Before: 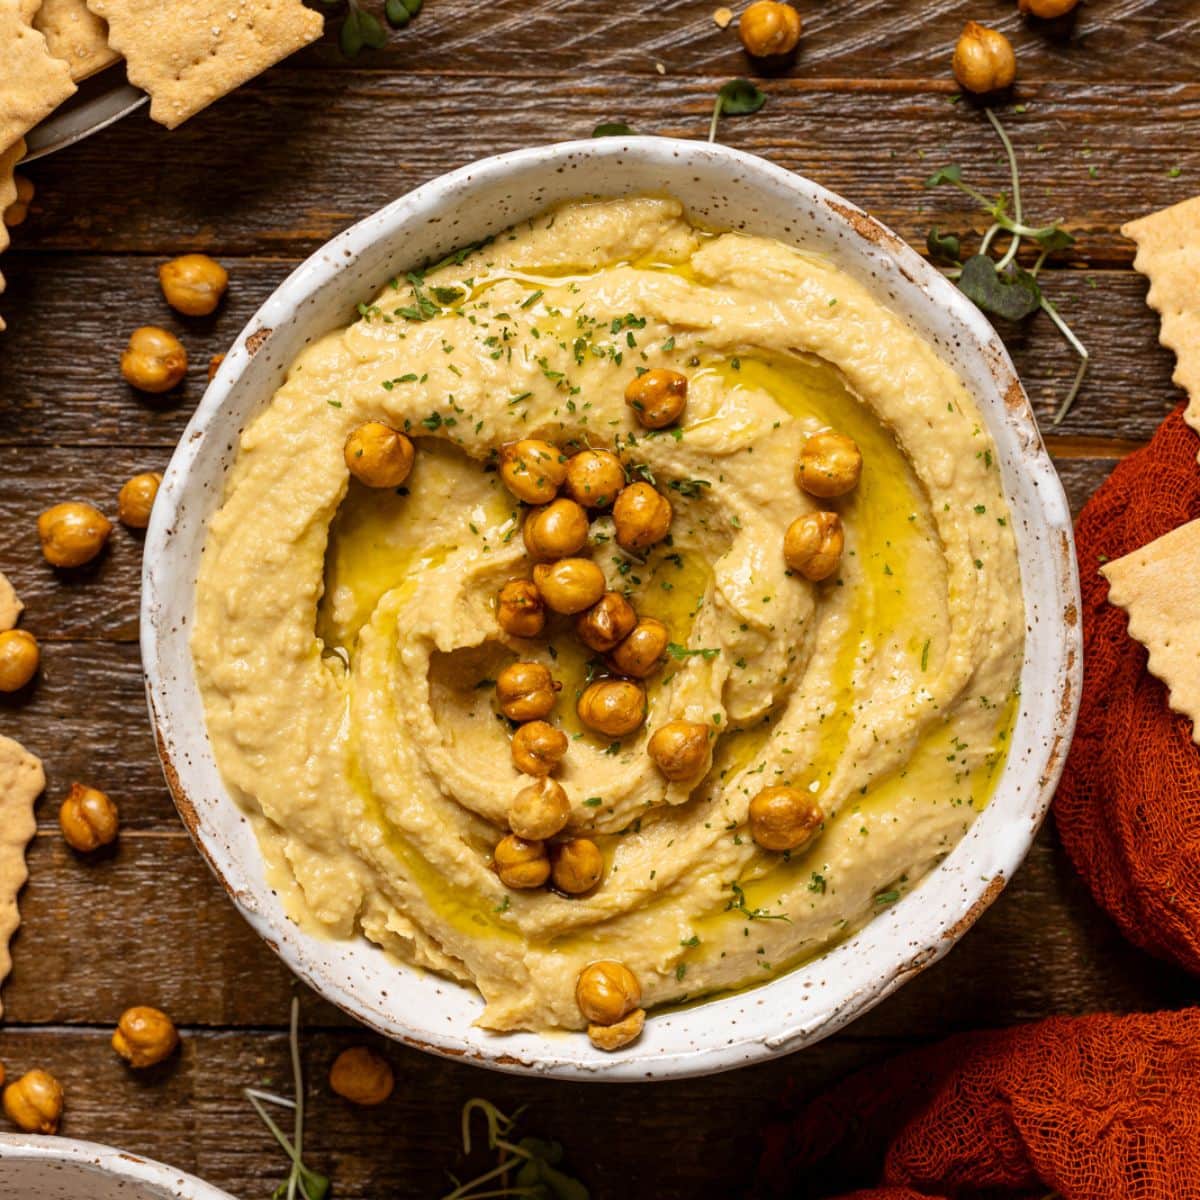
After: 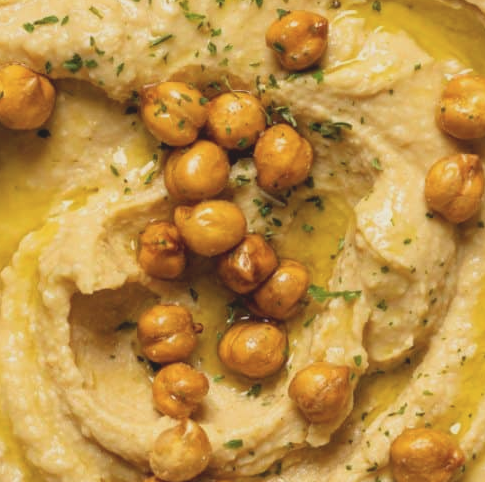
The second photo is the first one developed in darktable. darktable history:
contrast brightness saturation: contrast -0.156, brightness 0.047, saturation -0.131
crop: left 29.947%, top 29.865%, right 29.633%, bottom 29.894%
